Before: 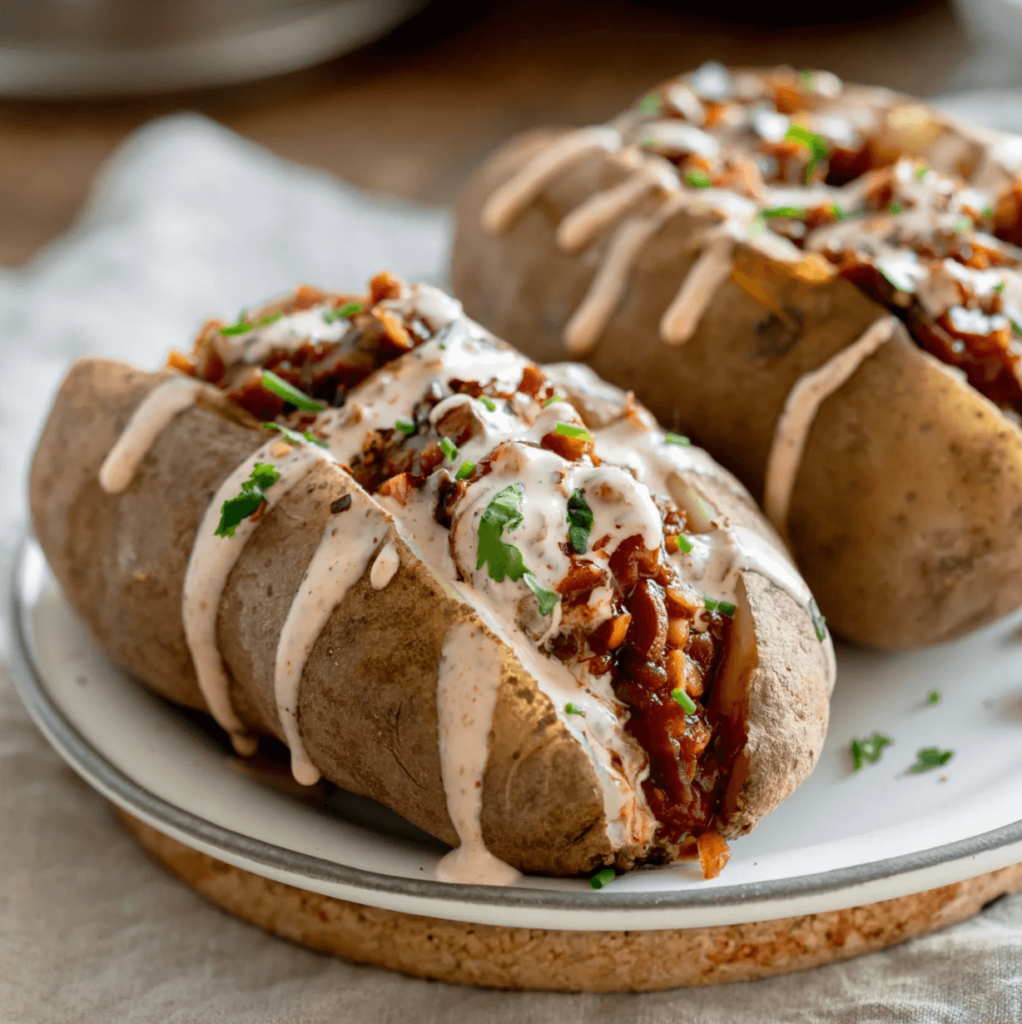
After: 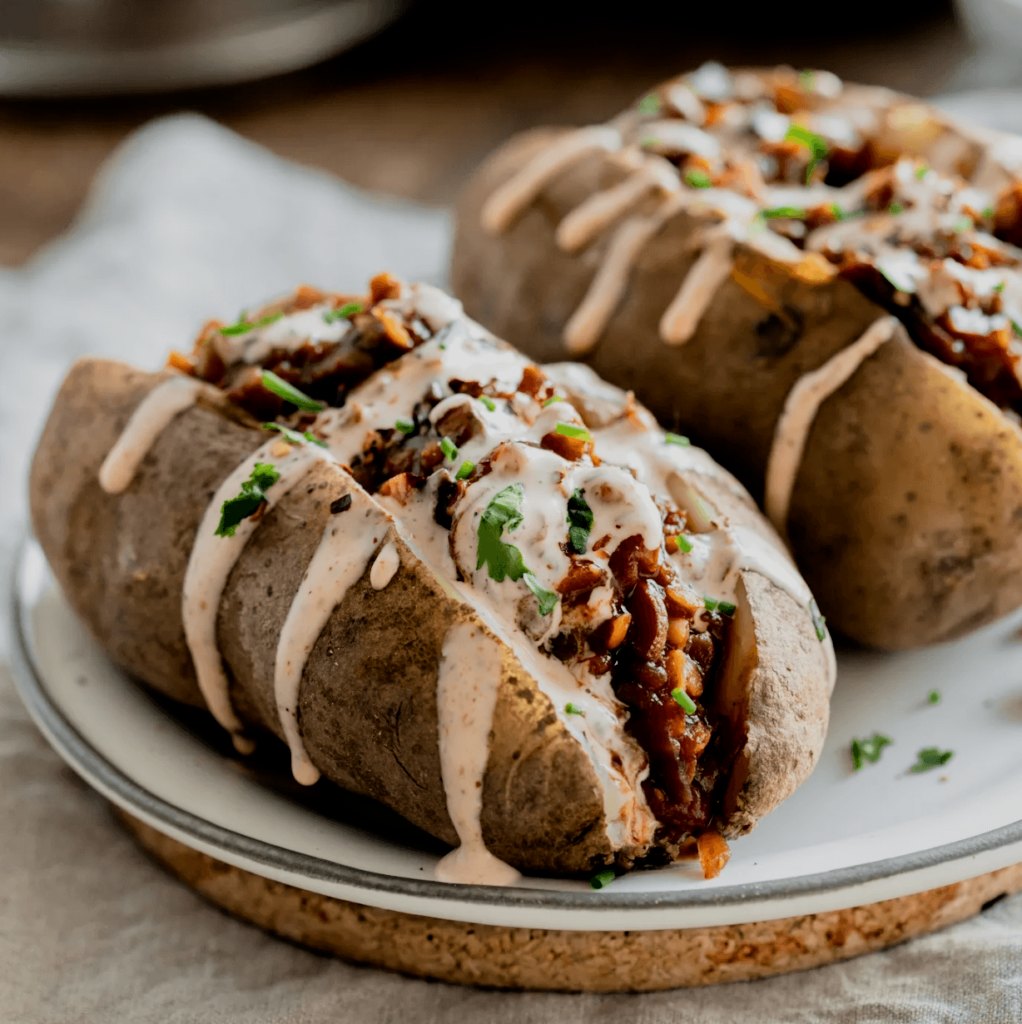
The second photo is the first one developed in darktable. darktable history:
shadows and highlights: shadows -20, white point adjustment -2, highlights -35
filmic rgb: black relative exposure -5 EV, white relative exposure 3.5 EV, hardness 3.19, contrast 1.3, highlights saturation mix -50%
